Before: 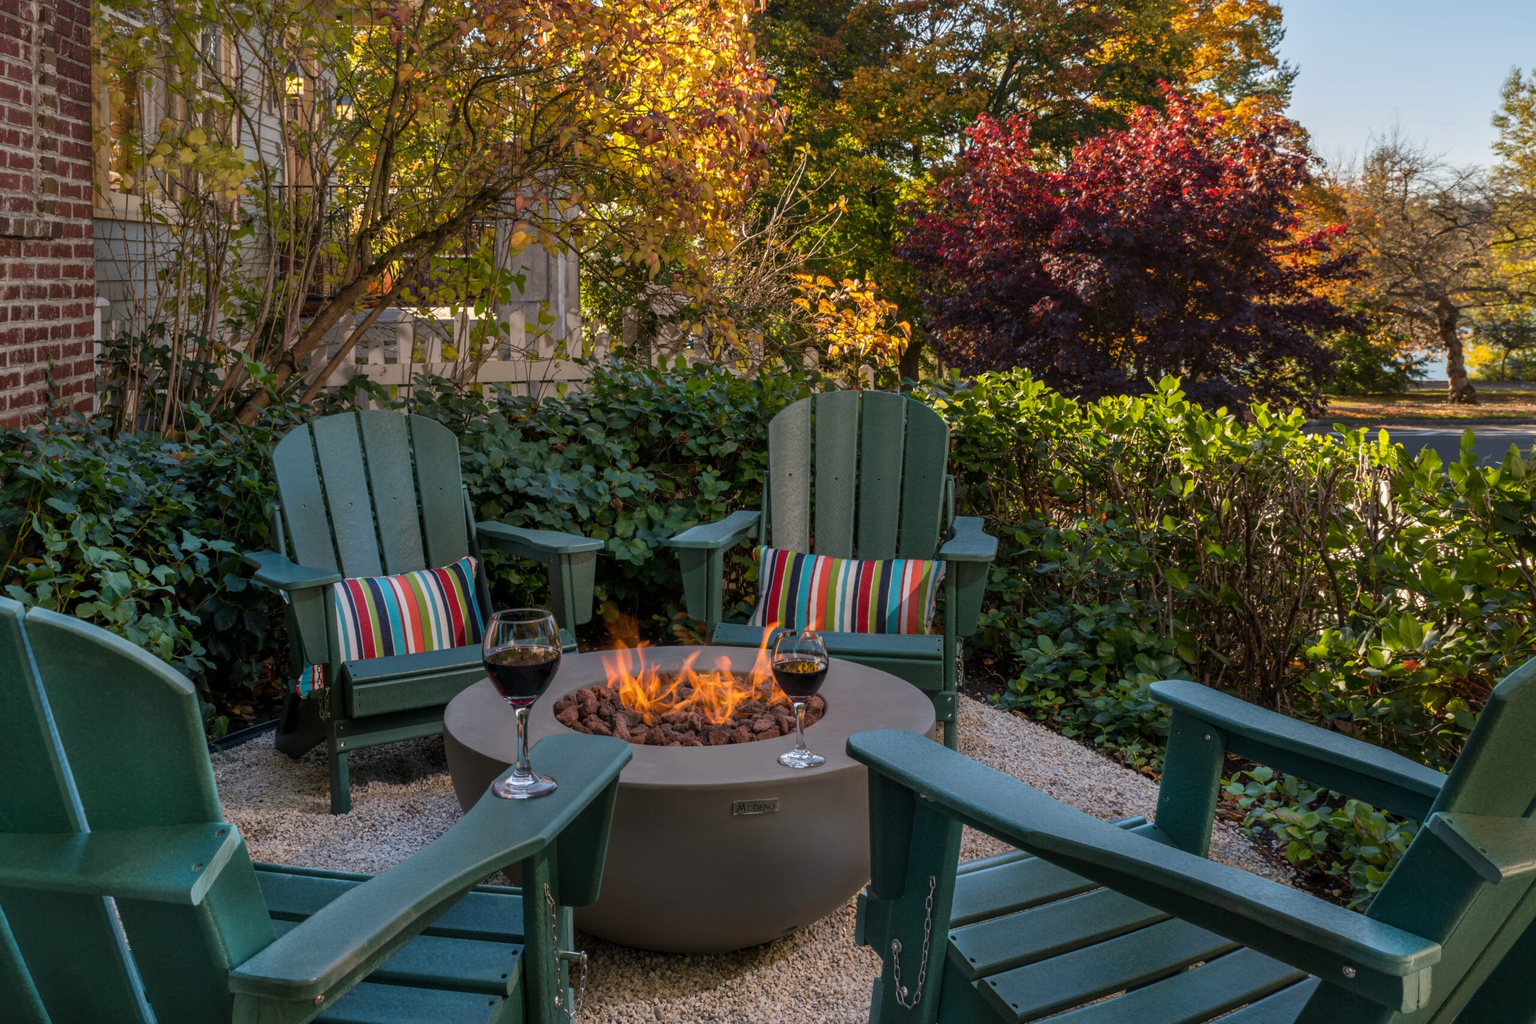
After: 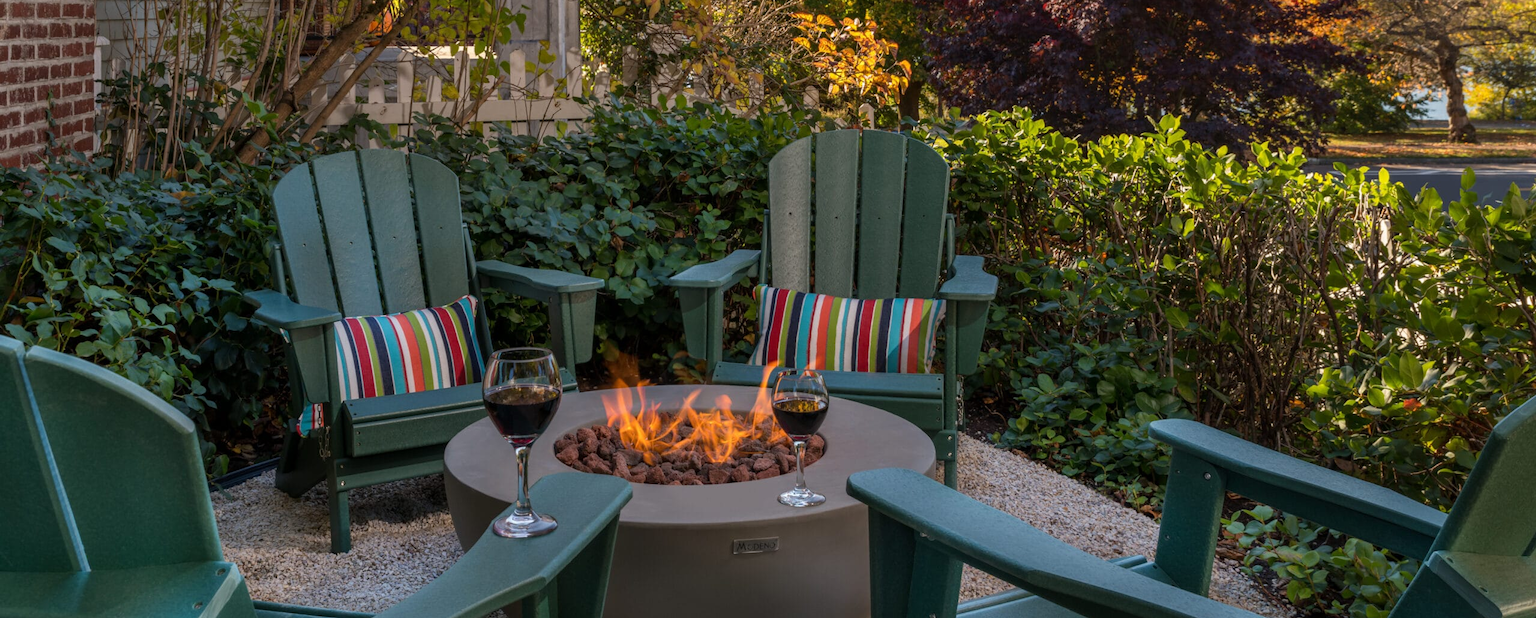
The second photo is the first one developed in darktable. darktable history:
crop and rotate: top 25.606%, bottom 13.955%
